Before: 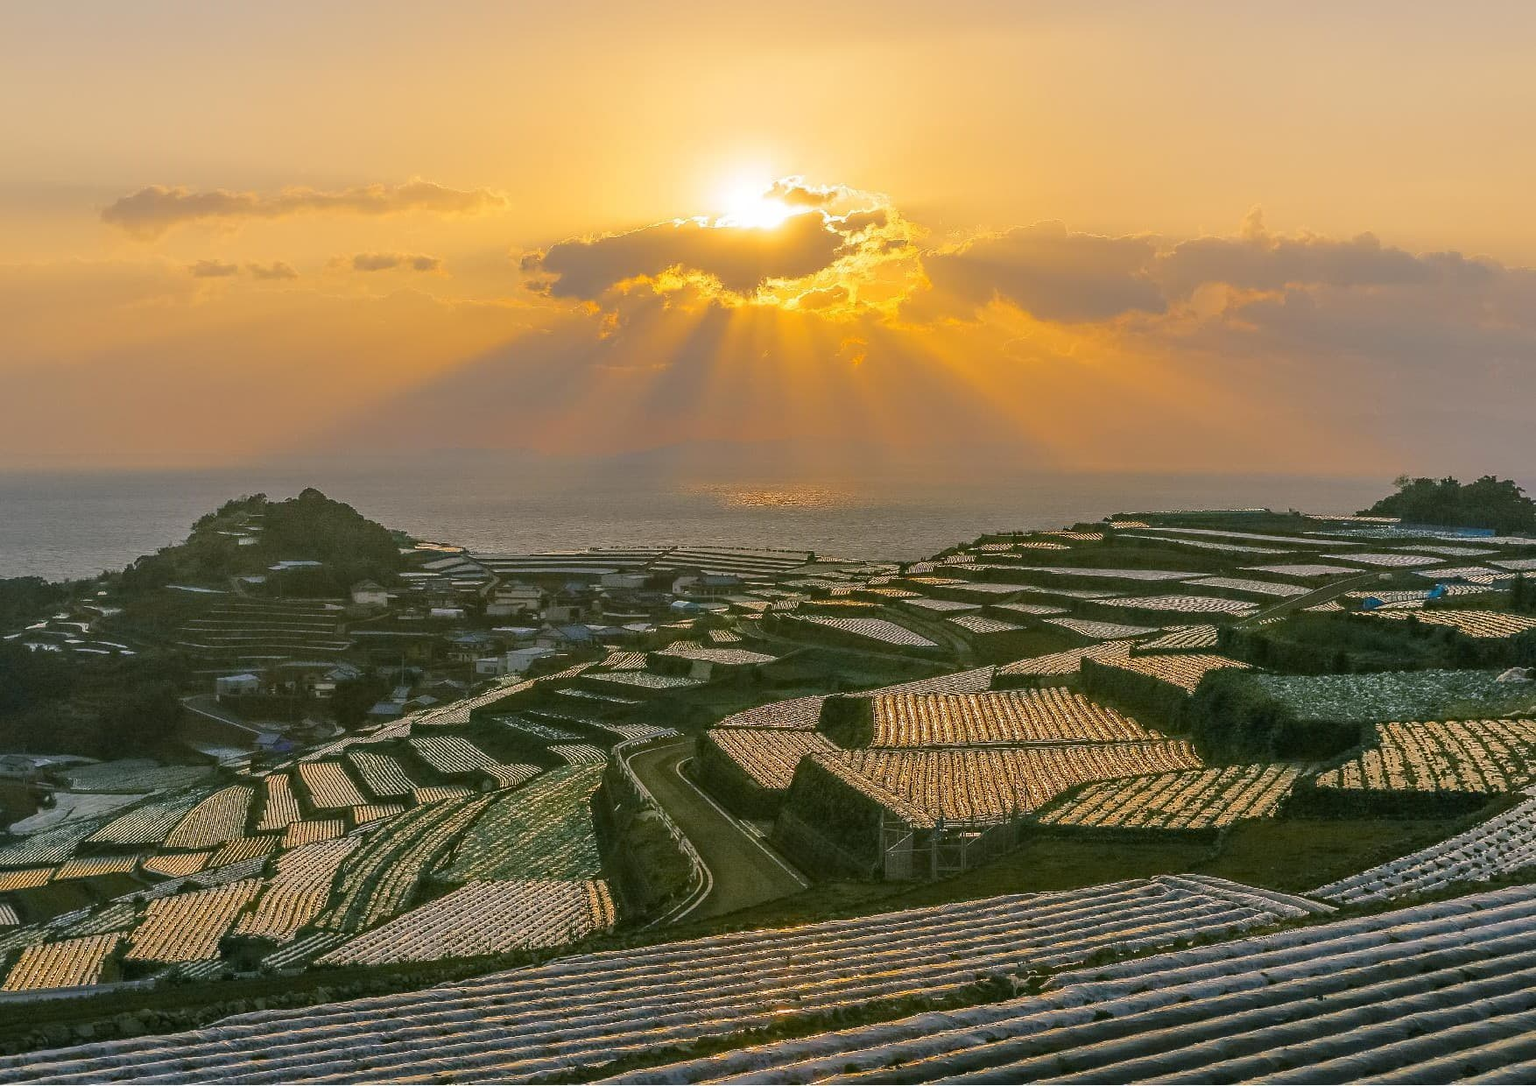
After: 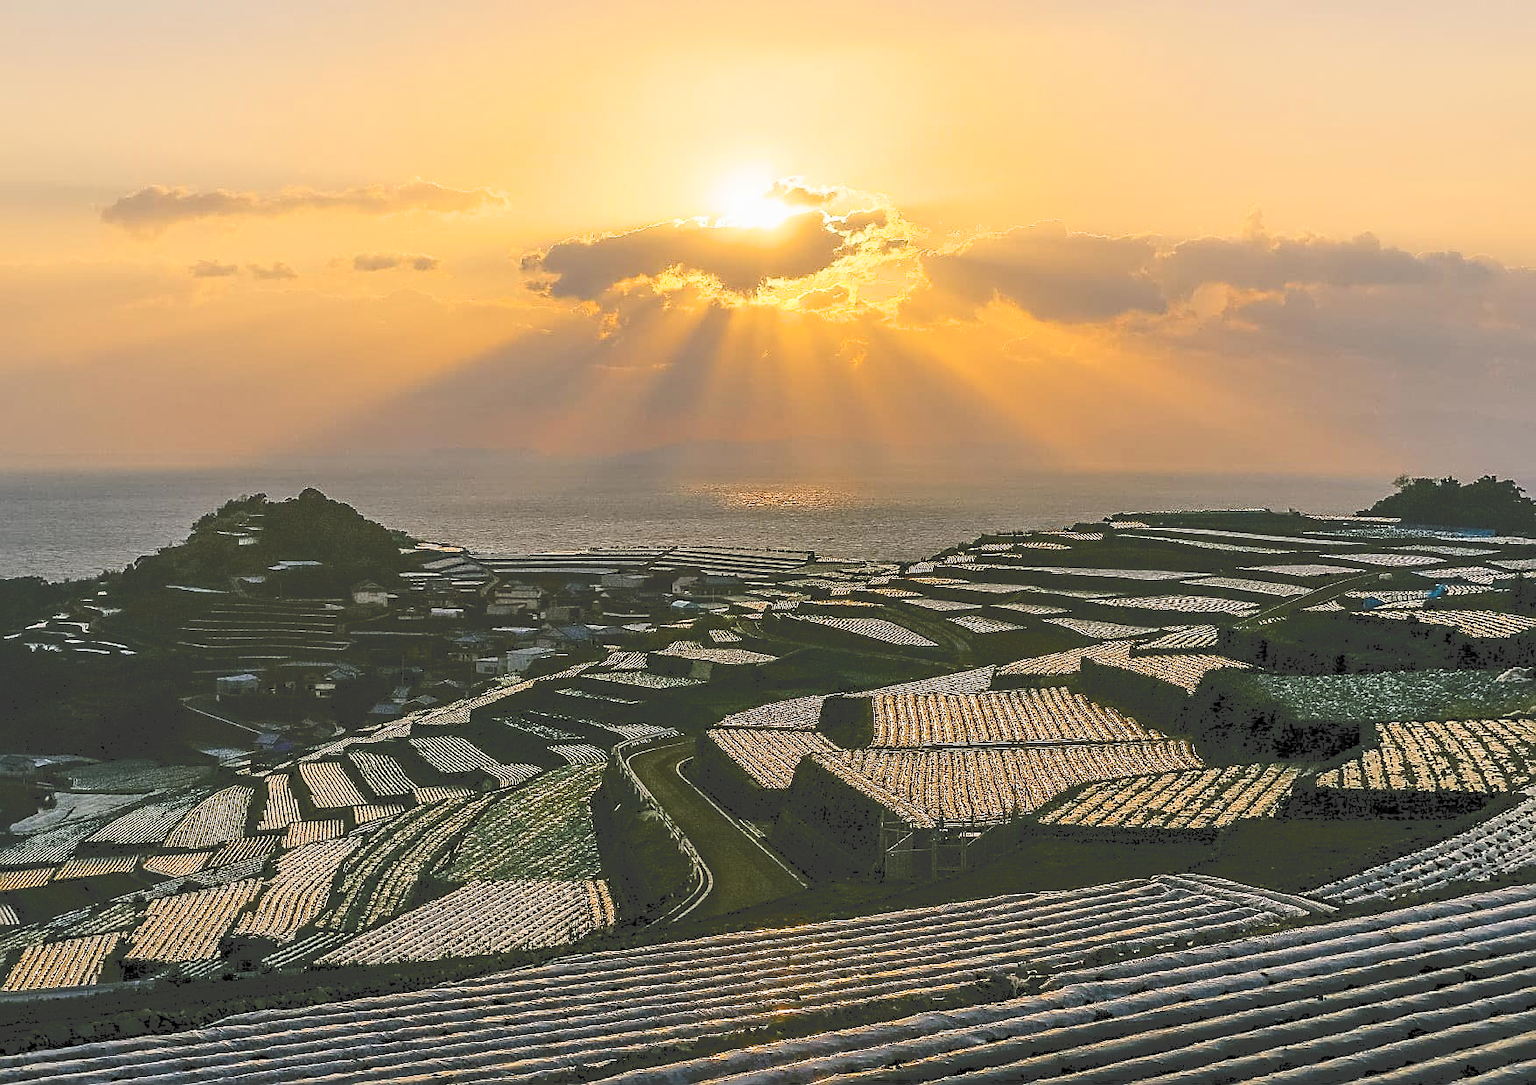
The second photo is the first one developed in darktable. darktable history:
filmic rgb: middle gray luminance 8.89%, black relative exposure -6.28 EV, white relative exposure 2.72 EV, target black luminance 0%, hardness 4.76, latitude 73.9%, contrast 1.339, shadows ↔ highlights balance 9.71%
sharpen: amount 0.586
tone curve: curves: ch0 [(0, 0) (0.003, 0.224) (0.011, 0.229) (0.025, 0.234) (0.044, 0.242) (0.069, 0.249) (0.1, 0.256) (0.136, 0.265) (0.177, 0.285) (0.224, 0.304) (0.277, 0.337) (0.335, 0.385) (0.399, 0.435) (0.468, 0.507) (0.543, 0.59) (0.623, 0.674) (0.709, 0.763) (0.801, 0.852) (0.898, 0.931) (1, 1)], color space Lab, independent channels, preserve colors none
